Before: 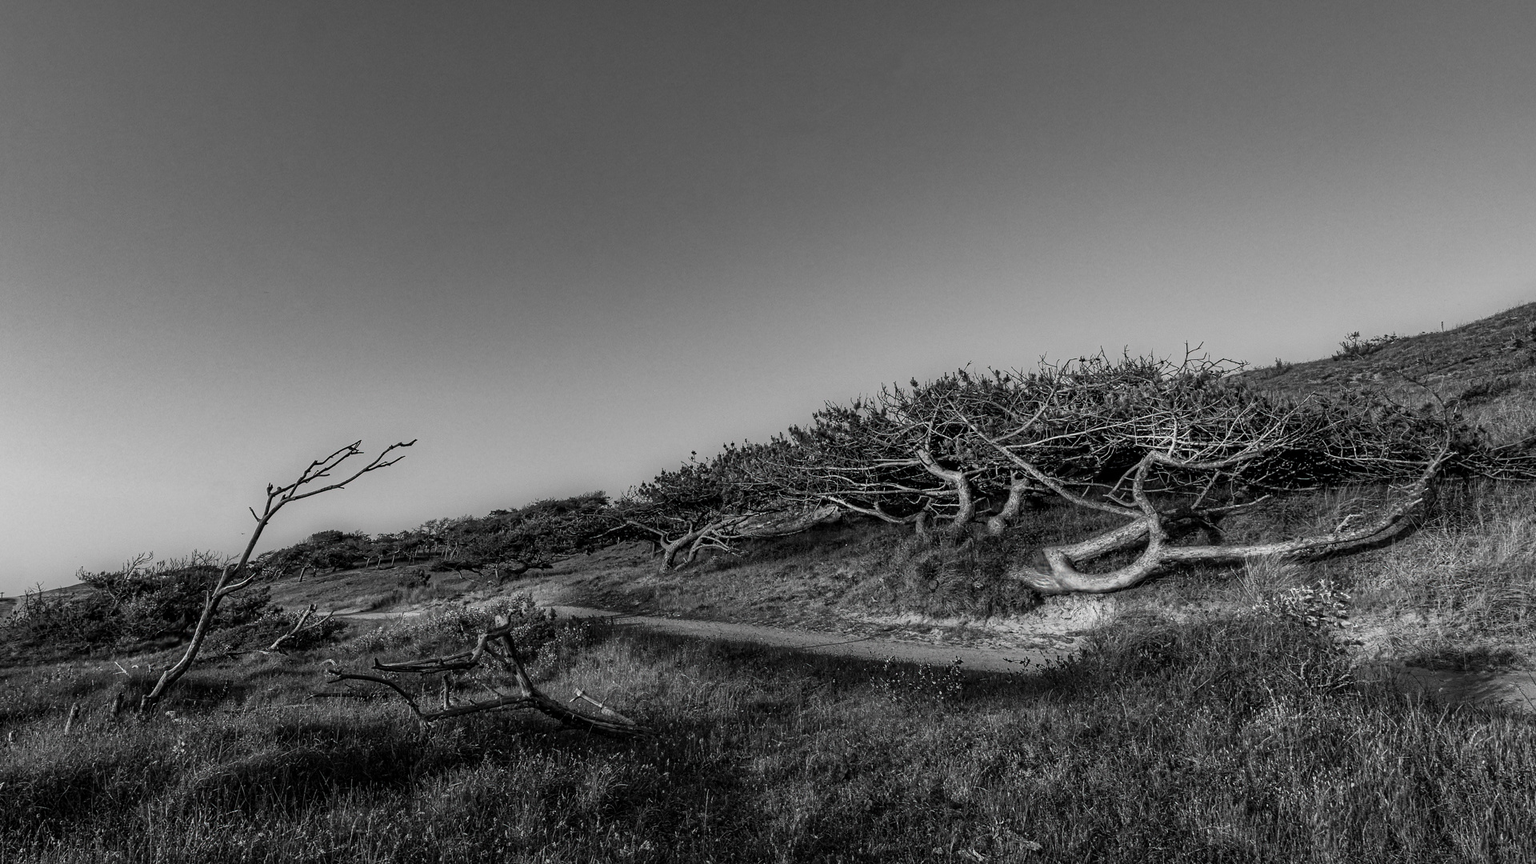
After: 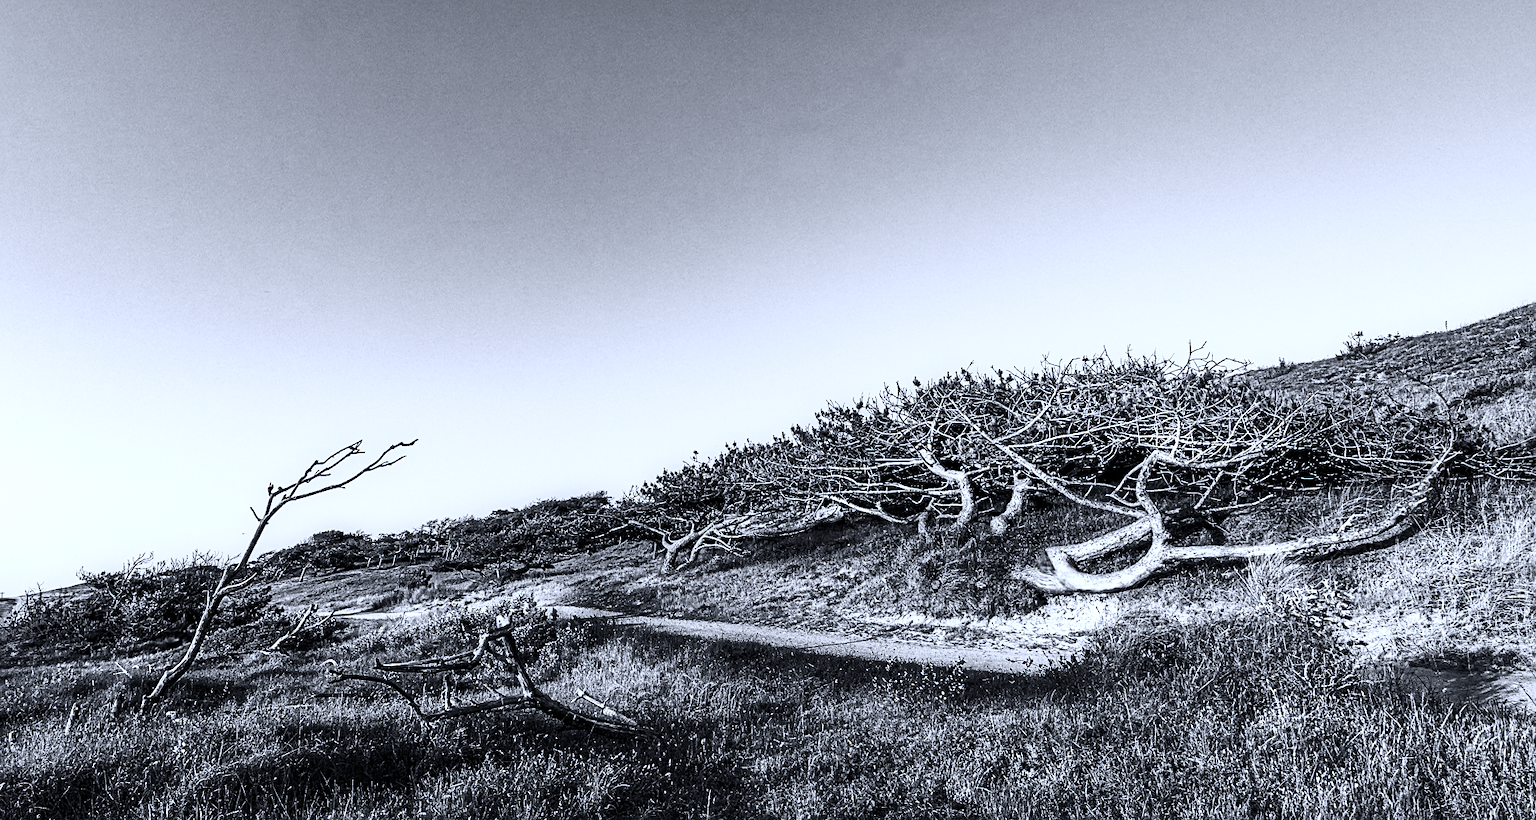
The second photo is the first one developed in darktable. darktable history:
crop: top 0.25%, right 0.26%, bottom 5.004%
exposure: exposure 1 EV, compensate highlight preservation false
color calibration: illuminant as shot in camera, x 0.37, y 0.382, temperature 4315.15 K
contrast brightness saturation: contrast 0.394, brightness 0.114
sharpen: on, module defaults
